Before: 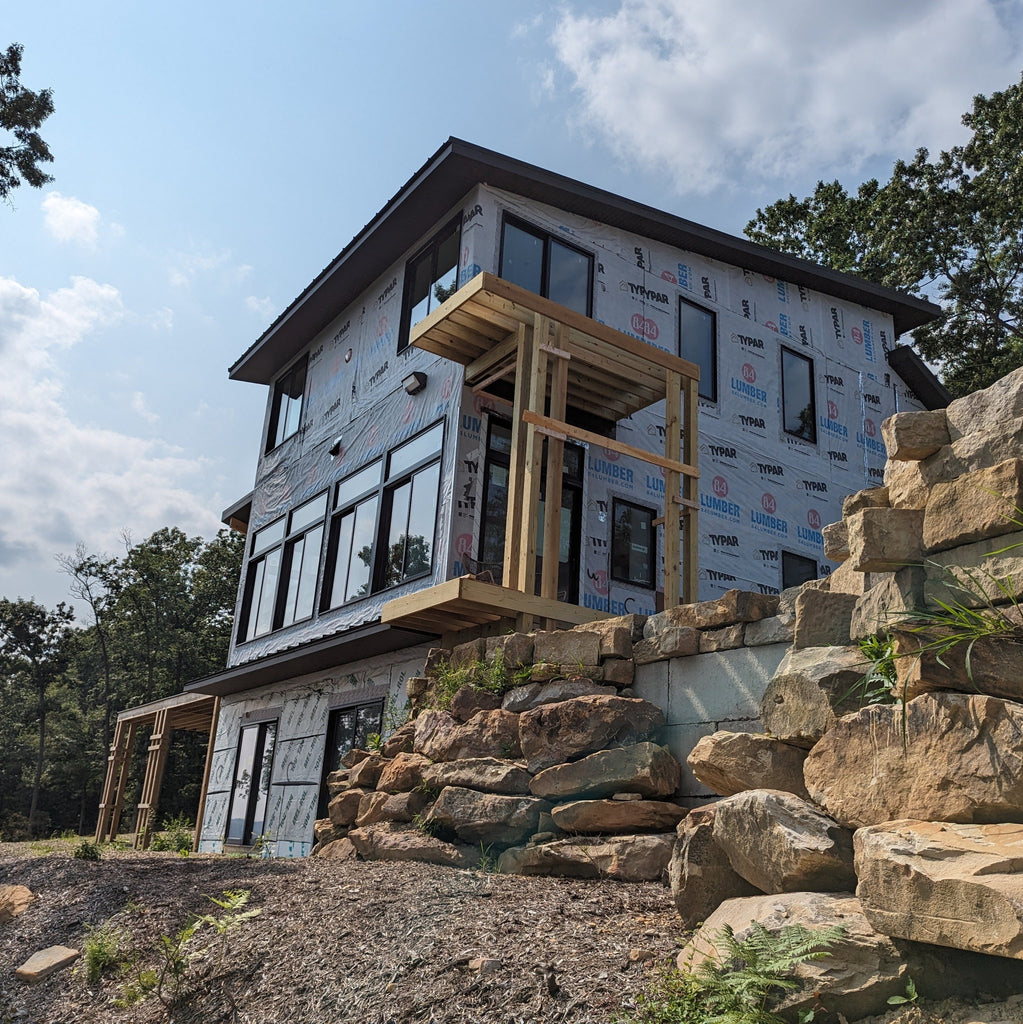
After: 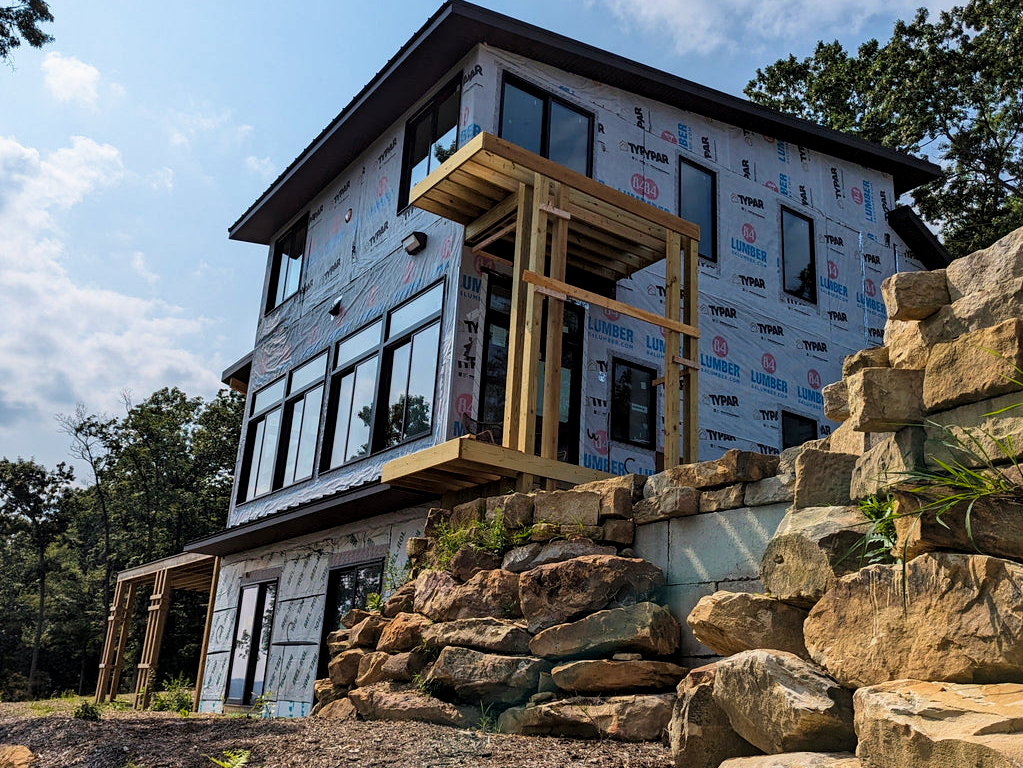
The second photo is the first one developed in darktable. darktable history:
filmic rgb: black relative exposure -12.01 EV, white relative exposure 2.8 EV, target black luminance 0%, hardness 8.06, latitude 69.75%, contrast 1.139, highlights saturation mix 10.45%, shadows ↔ highlights balance -0.39%, color science v4 (2020)
levels: black 0.105%
crop: top 13.717%, bottom 11.198%
velvia: on, module defaults
local contrast: mode bilateral grid, contrast 21, coarseness 49, detail 120%, midtone range 0.2
